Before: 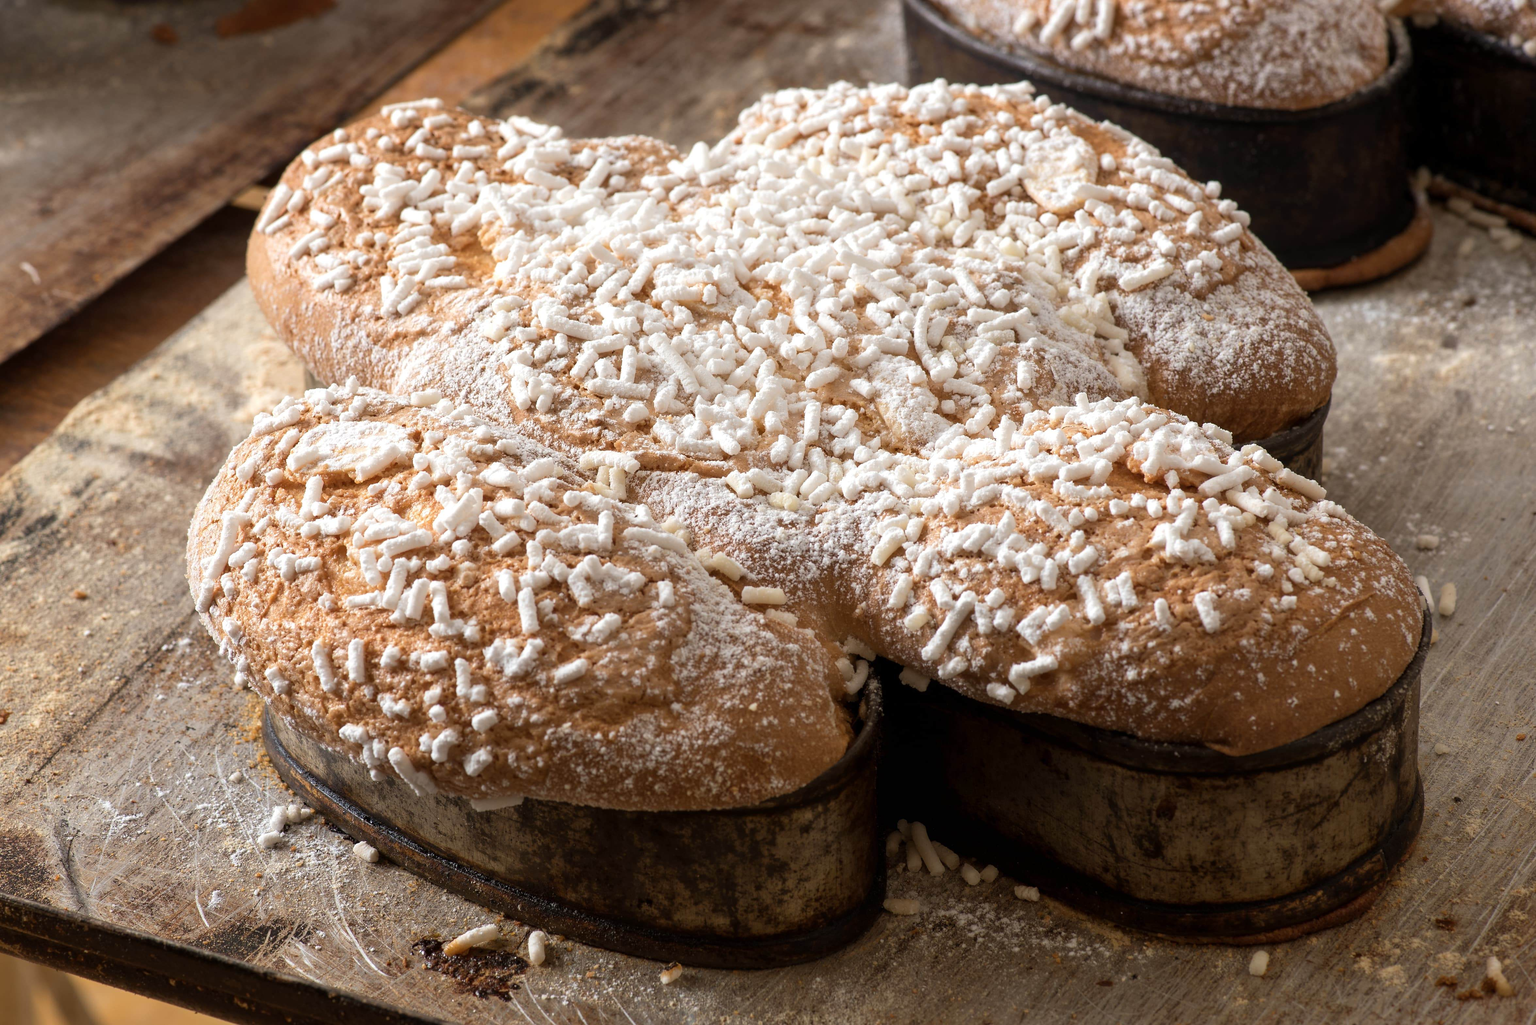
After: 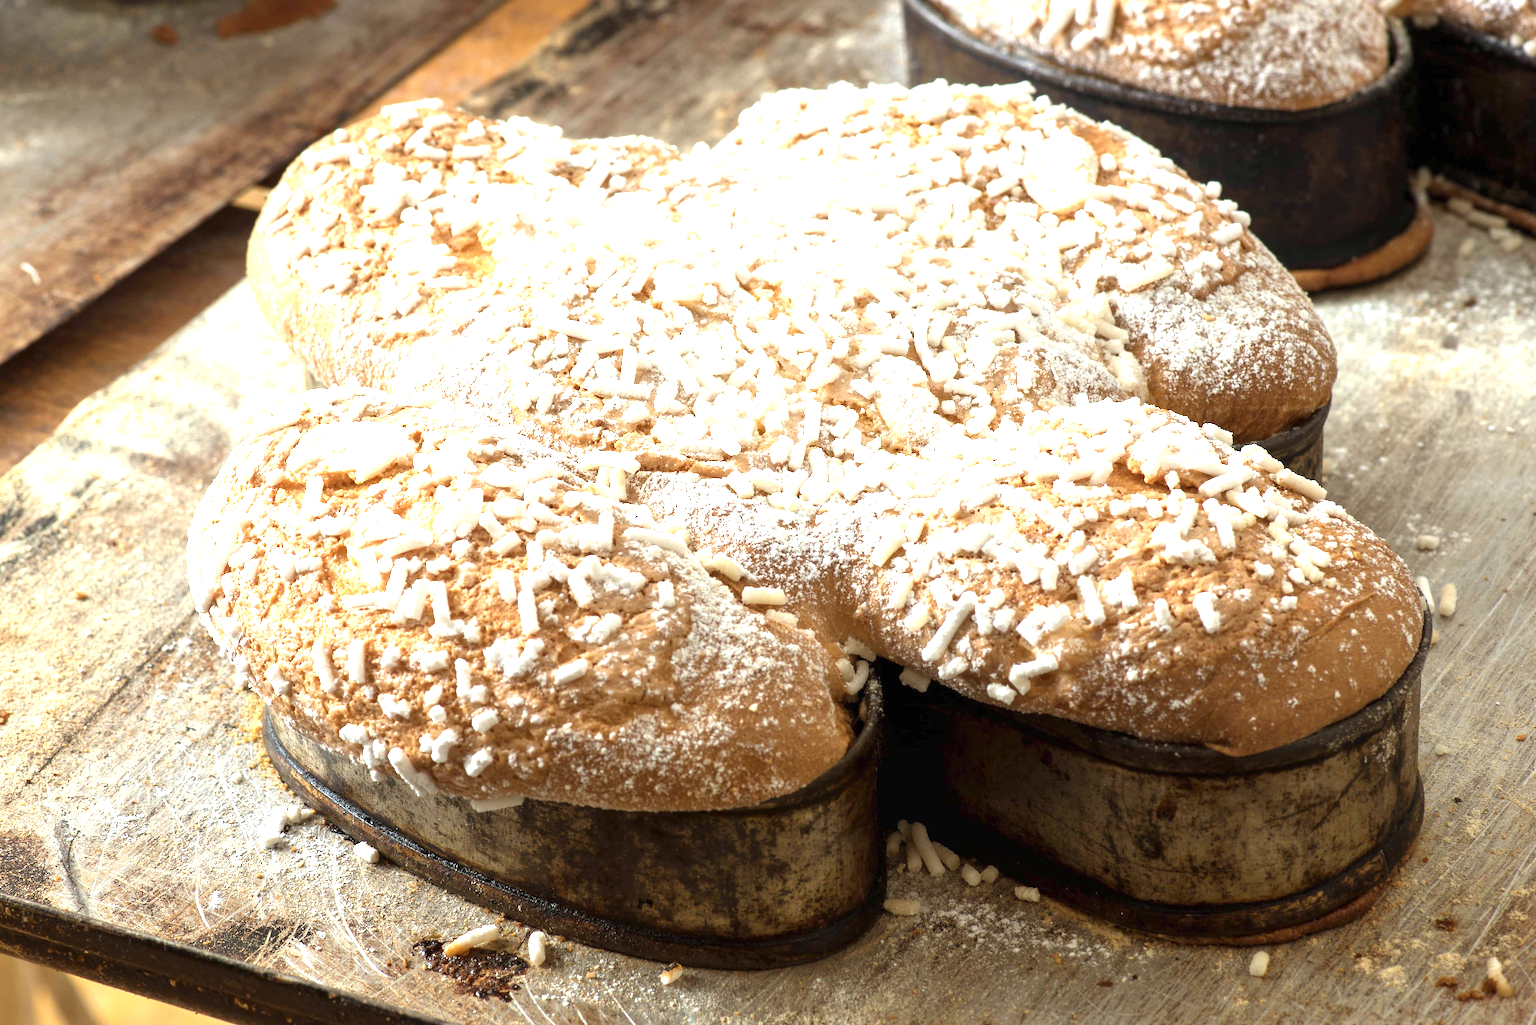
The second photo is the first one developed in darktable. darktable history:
exposure: black level correction 0, exposure 1.3 EV, compensate exposure bias true, compensate highlight preservation false
color correction: highlights a* -6.69, highlights b* 0.49
